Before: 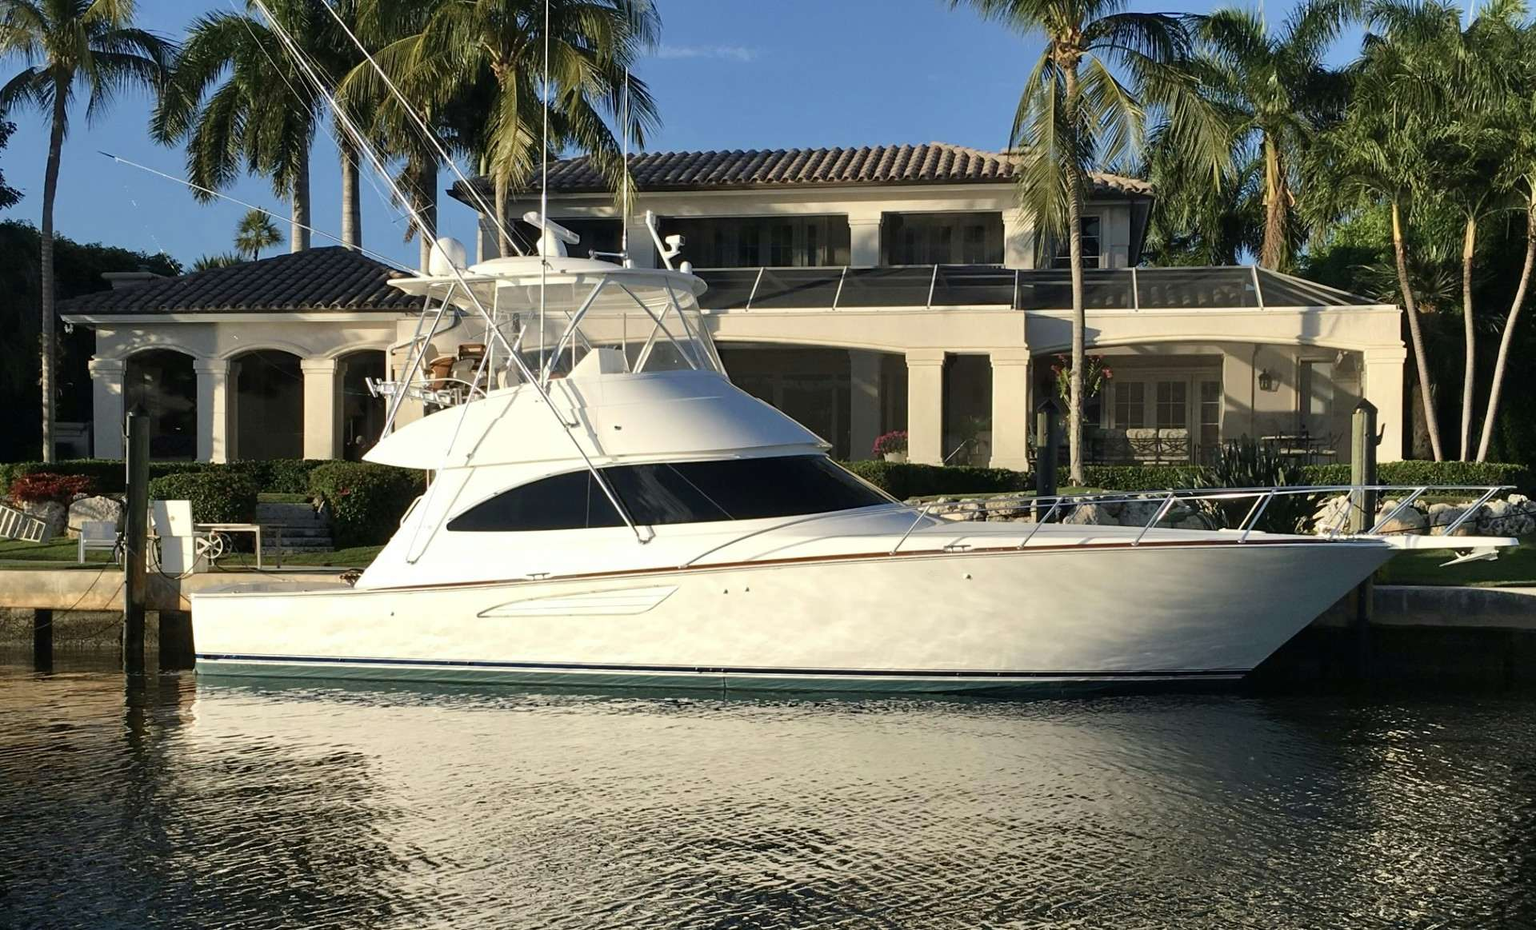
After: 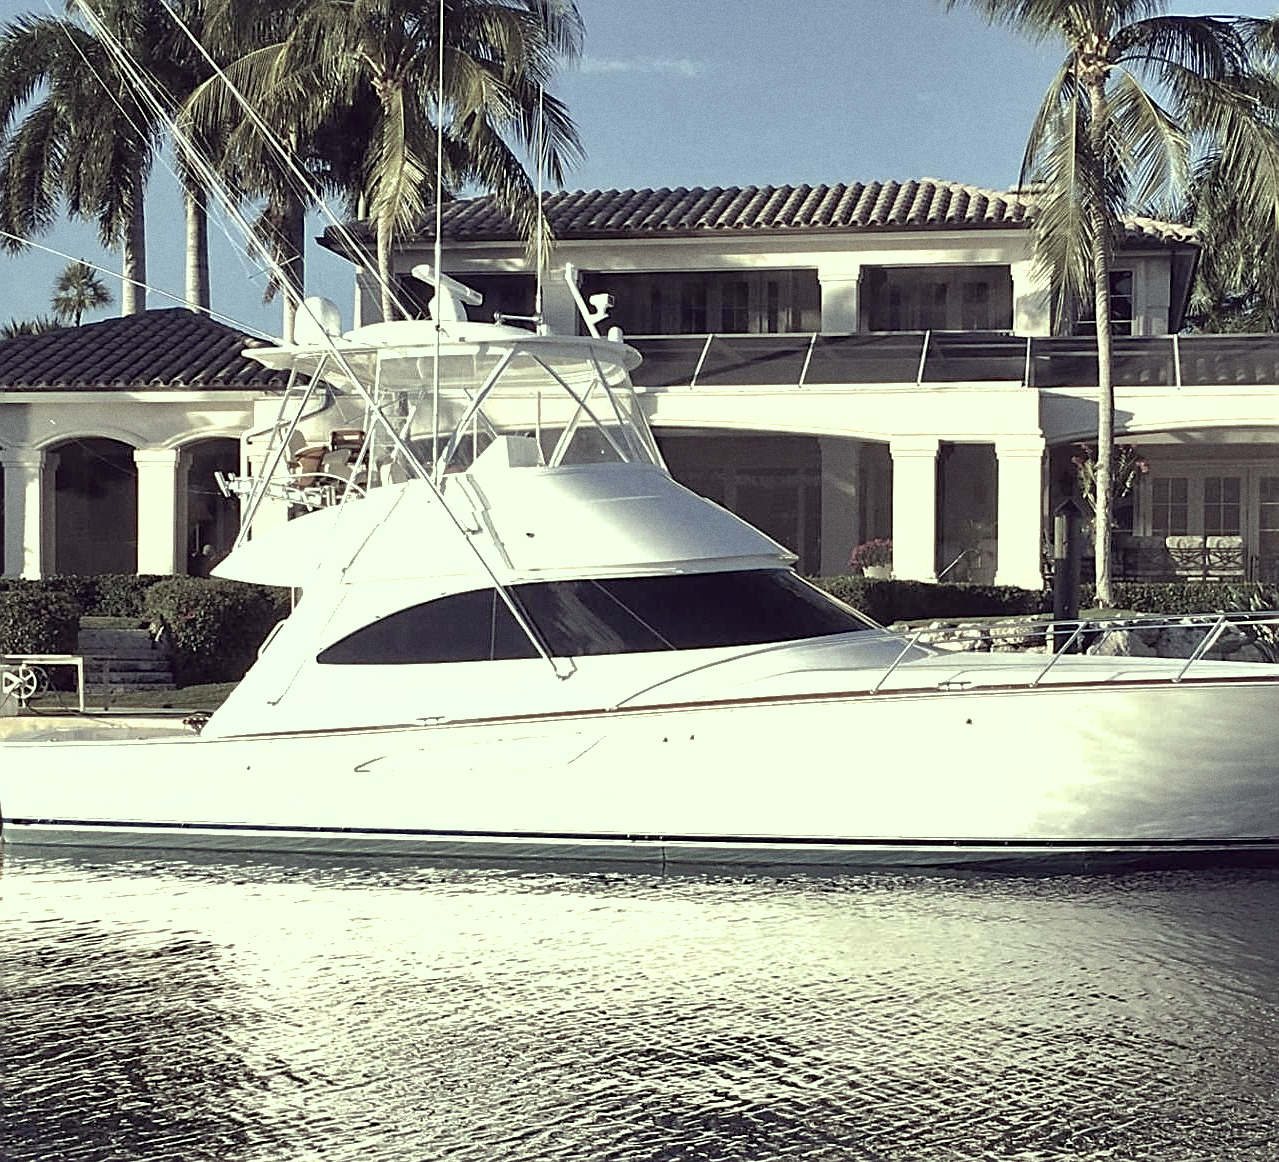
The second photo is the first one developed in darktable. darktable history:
color correction: highlights a* -20.17, highlights b* 20.27, shadows a* 20.03, shadows b* -20.46, saturation 0.43
exposure: black level correction 0, exposure 0.5 EV, compensate exposure bias true, compensate highlight preservation false
crop and rotate: left 12.648%, right 20.685%
shadows and highlights: on, module defaults
sharpen: on, module defaults
grain: coarseness 0.09 ISO
tone equalizer: -8 EV -0.417 EV, -7 EV -0.389 EV, -6 EV -0.333 EV, -5 EV -0.222 EV, -3 EV 0.222 EV, -2 EV 0.333 EV, -1 EV 0.389 EV, +0 EV 0.417 EV, edges refinement/feathering 500, mask exposure compensation -1.57 EV, preserve details no
